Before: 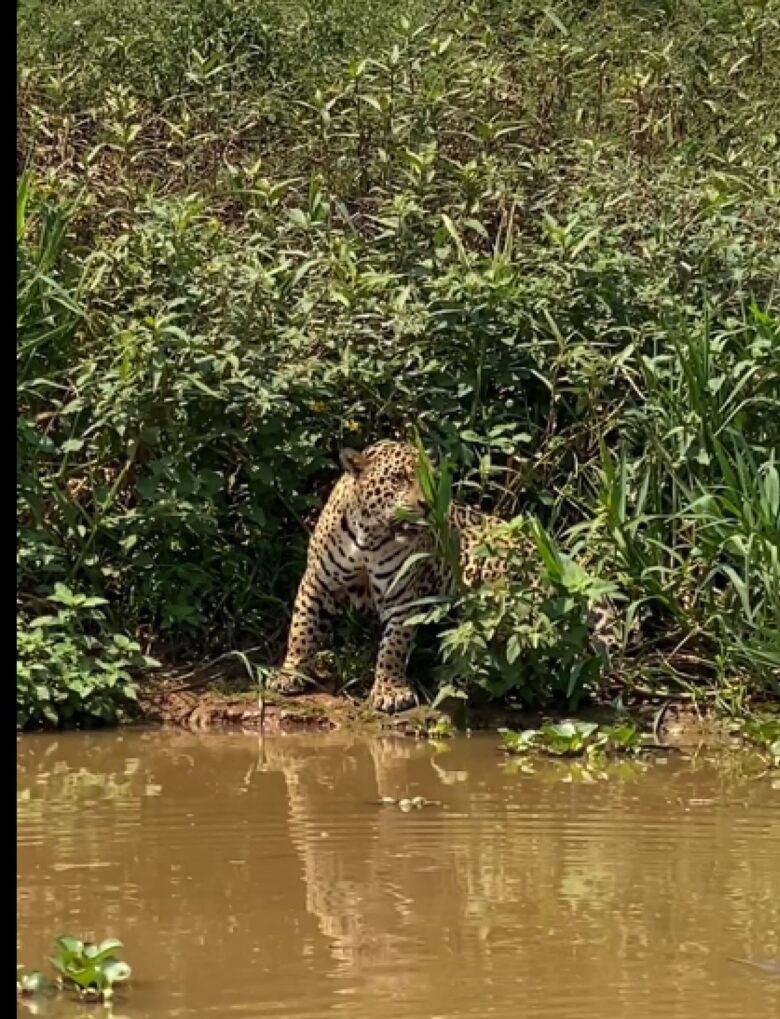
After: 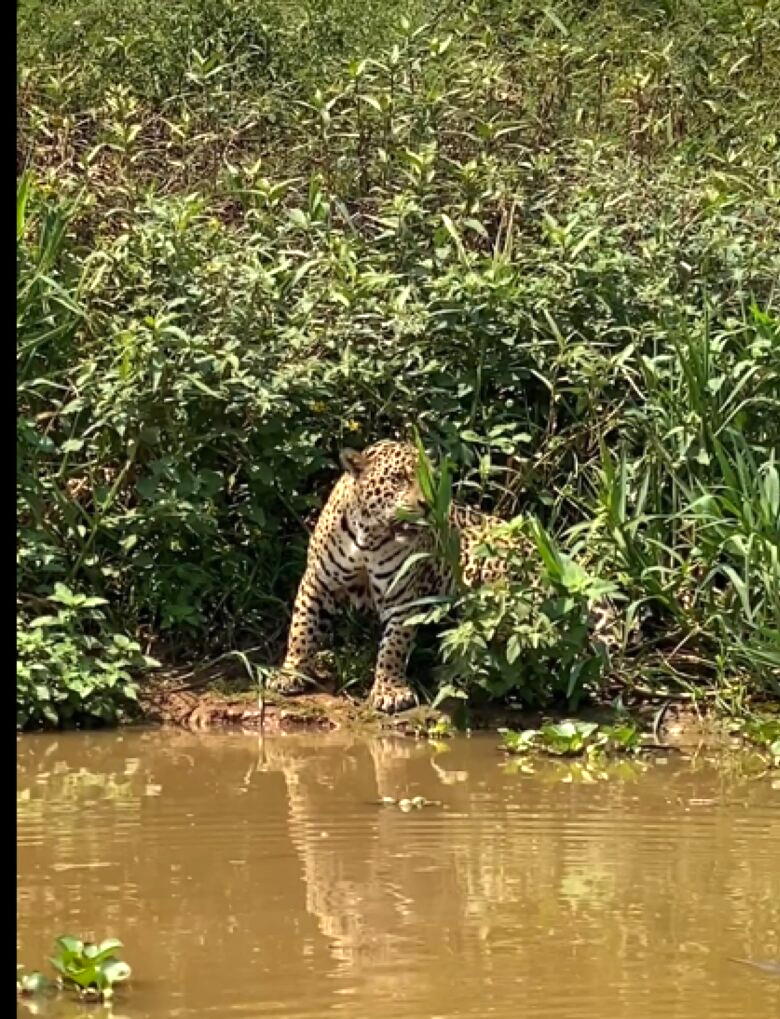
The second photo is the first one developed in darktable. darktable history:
exposure: exposure 0.515 EV, compensate highlight preservation false
vignetting: brightness -0.233, saturation 0.141
